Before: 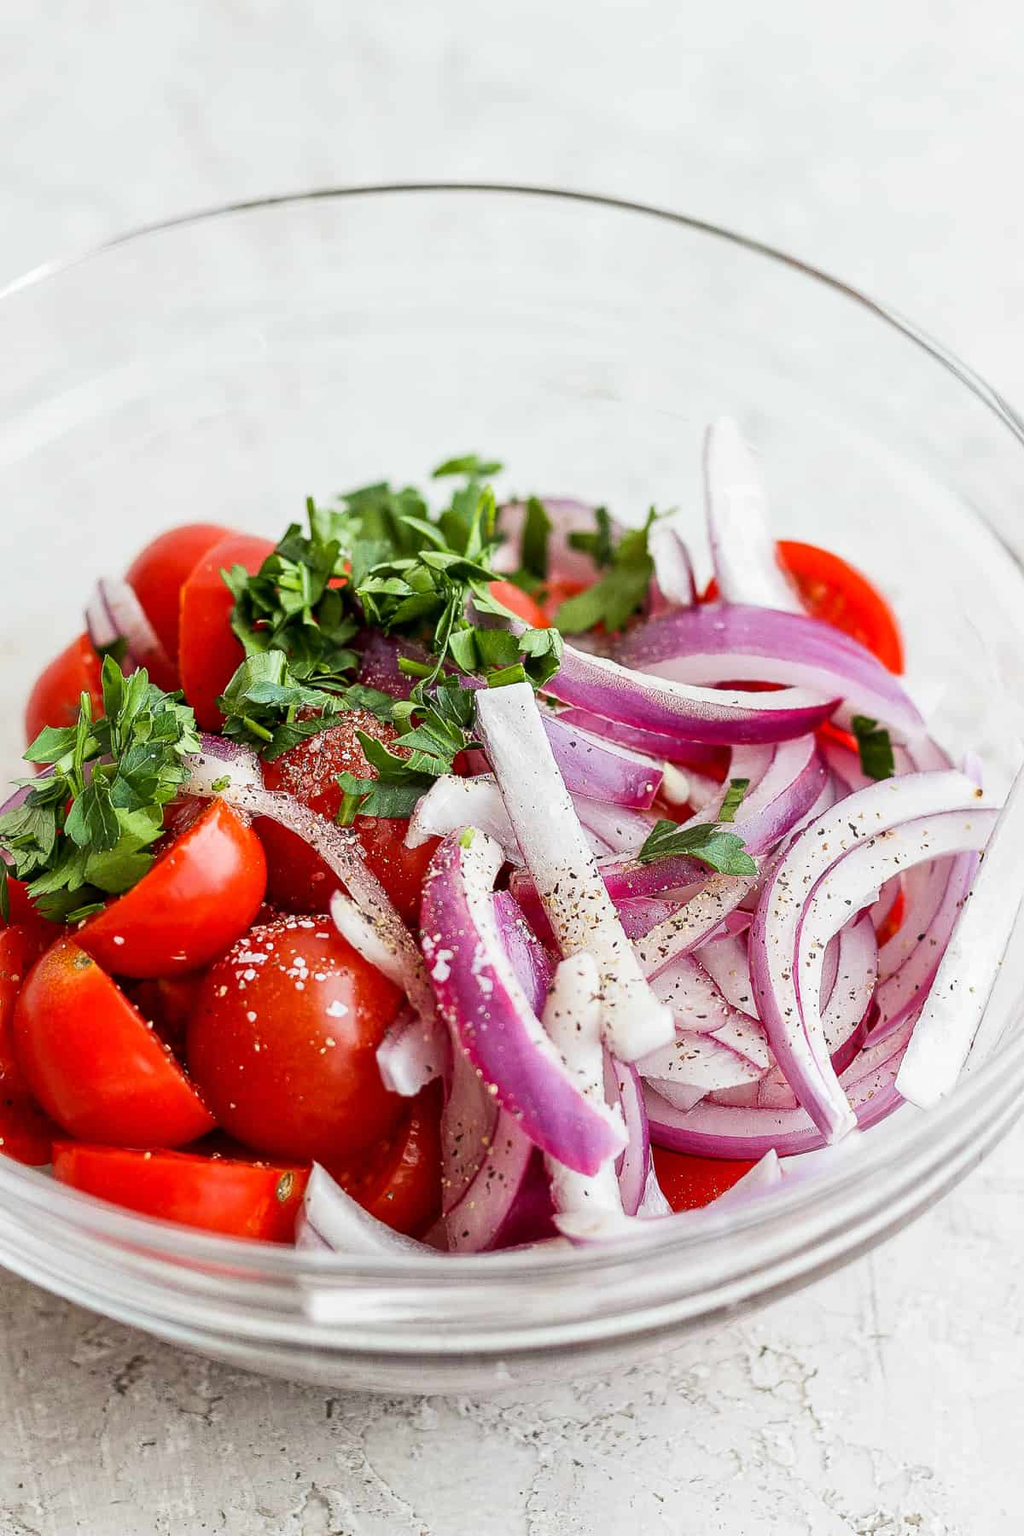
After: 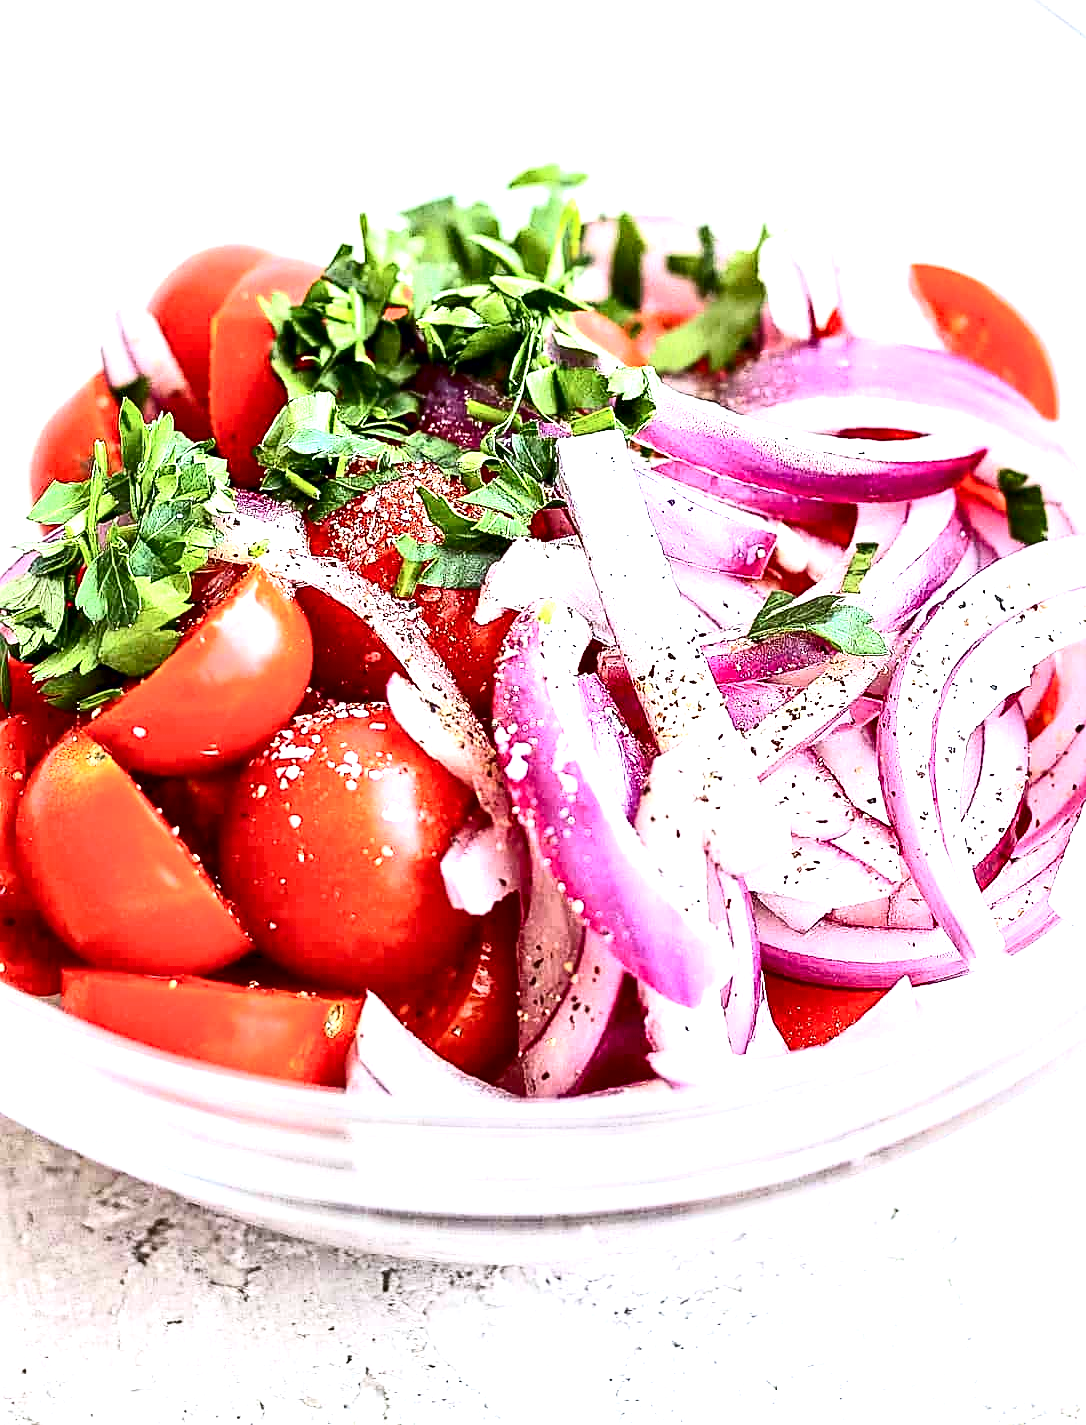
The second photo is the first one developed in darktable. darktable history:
crop: top 20.595%, right 9.439%, bottom 0.227%
exposure: black level correction 0.001, exposure 1.302 EV, compensate highlight preservation false
contrast brightness saturation: contrast 0.288
sharpen: on, module defaults
color calibration: illuminant as shot in camera, x 0.358, y 0.373, temperature 4628.91 K
contrast equalizer: y [[0.6 ×6], [0.55 ×6], [0 ×6], [0 ×6], [0 ×6]], mix 0.3
